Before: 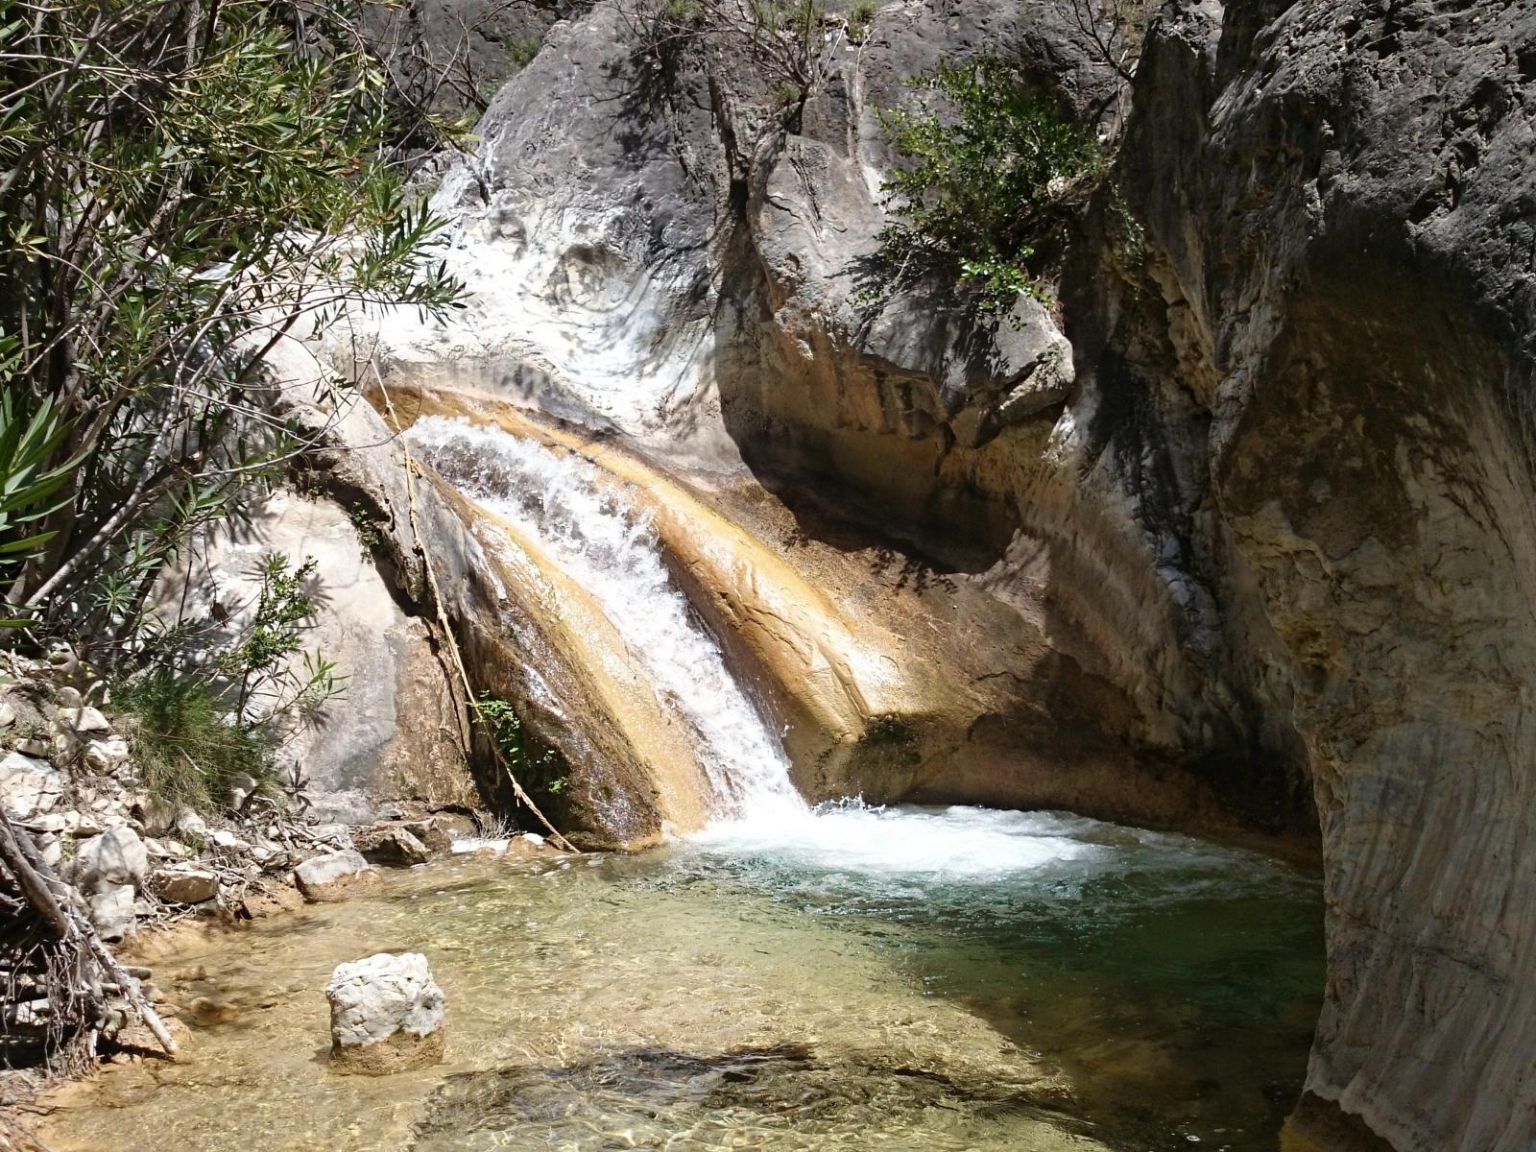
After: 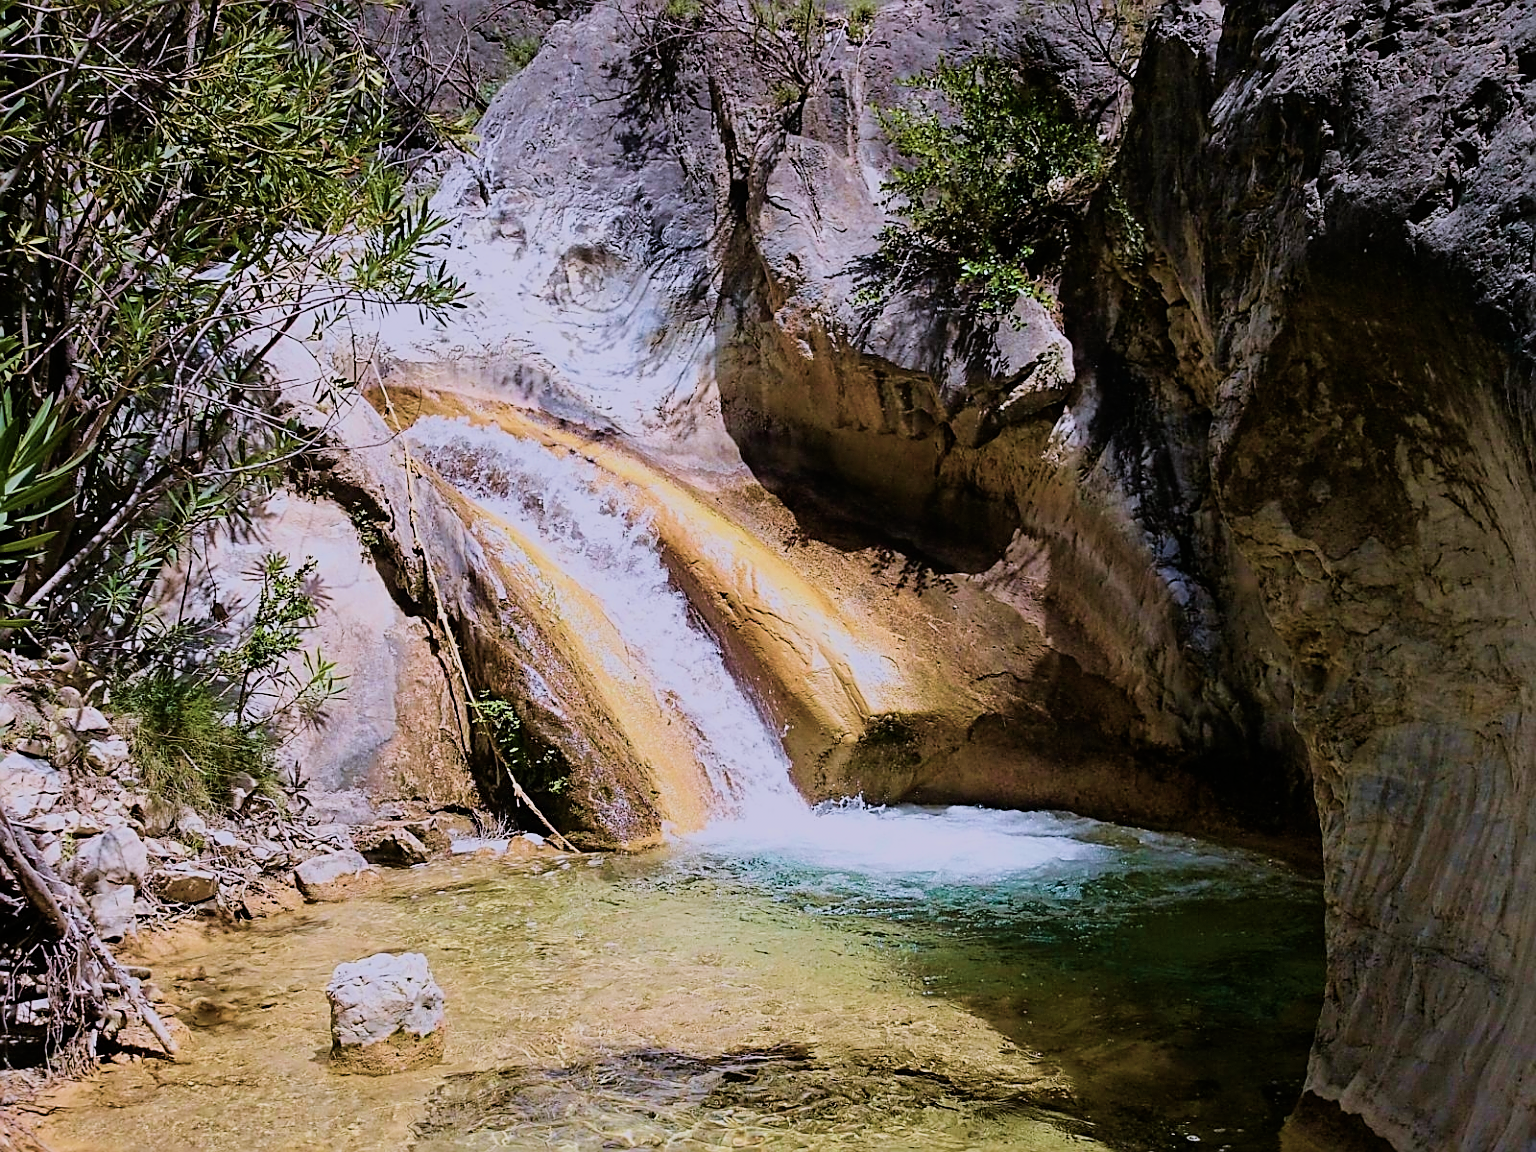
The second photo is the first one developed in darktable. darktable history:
white balance: red 1.004, blue 1.096
filmic rgb: black relative exposure -8.54 EV, white relative exposure 5.52 EV, hardness 3.39, contrast 1.016
sharpen: radius 1.4, amount 1.25, threshold 0.7
velvia: strength 75%
